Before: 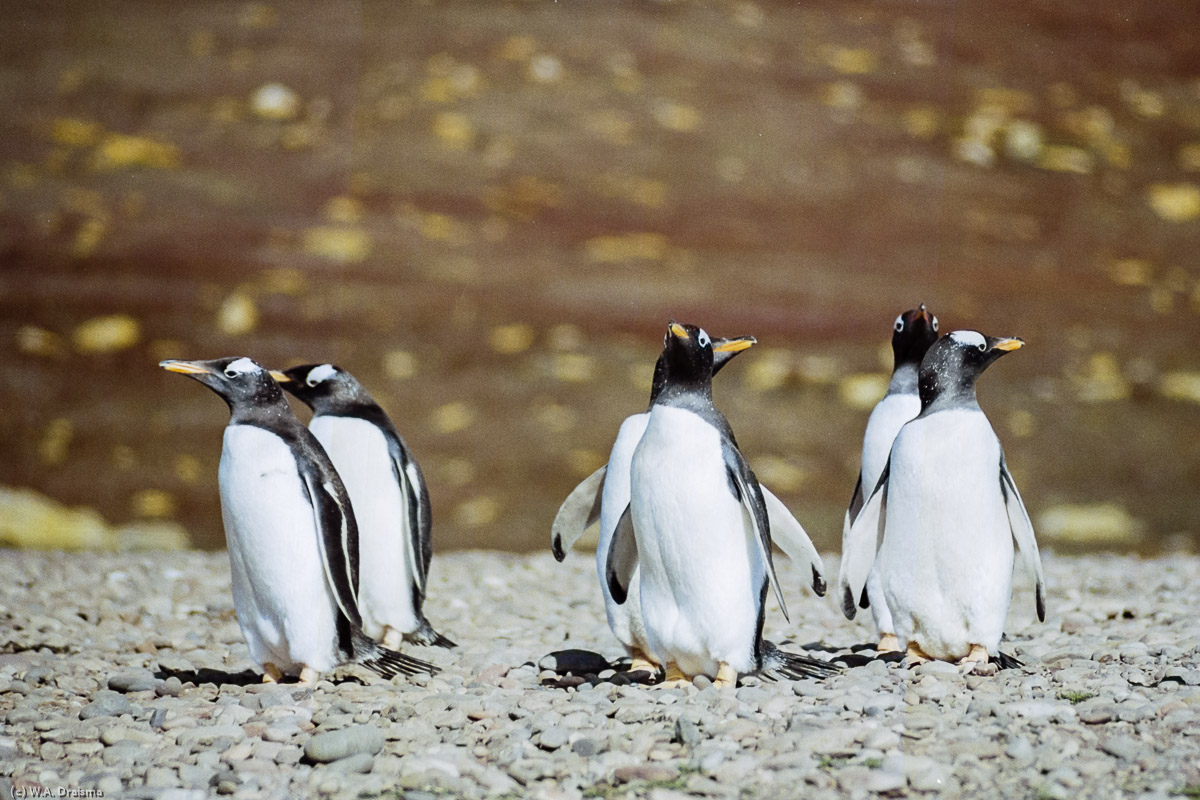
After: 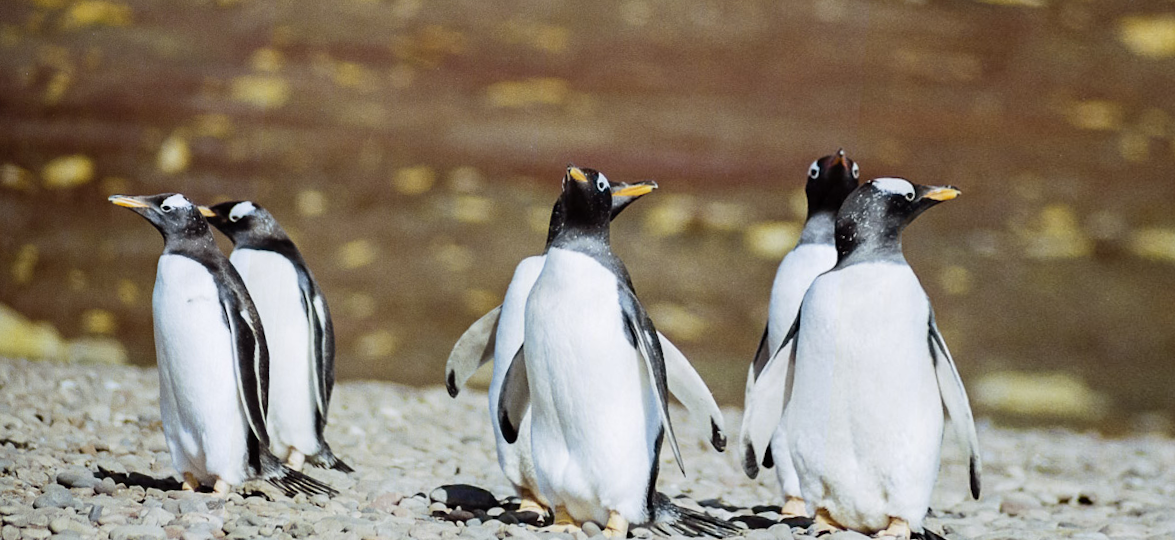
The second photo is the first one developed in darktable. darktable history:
crop and rotate: top 15.774%, bottom 5.506%
rotate and perspective: rotation 1.69°, lens shift (vertical) -0.023, lens shift (horizontal) -0.291, crop left 0.025, crop right 0.988, crop top 0.092, crop bottom 0.842
